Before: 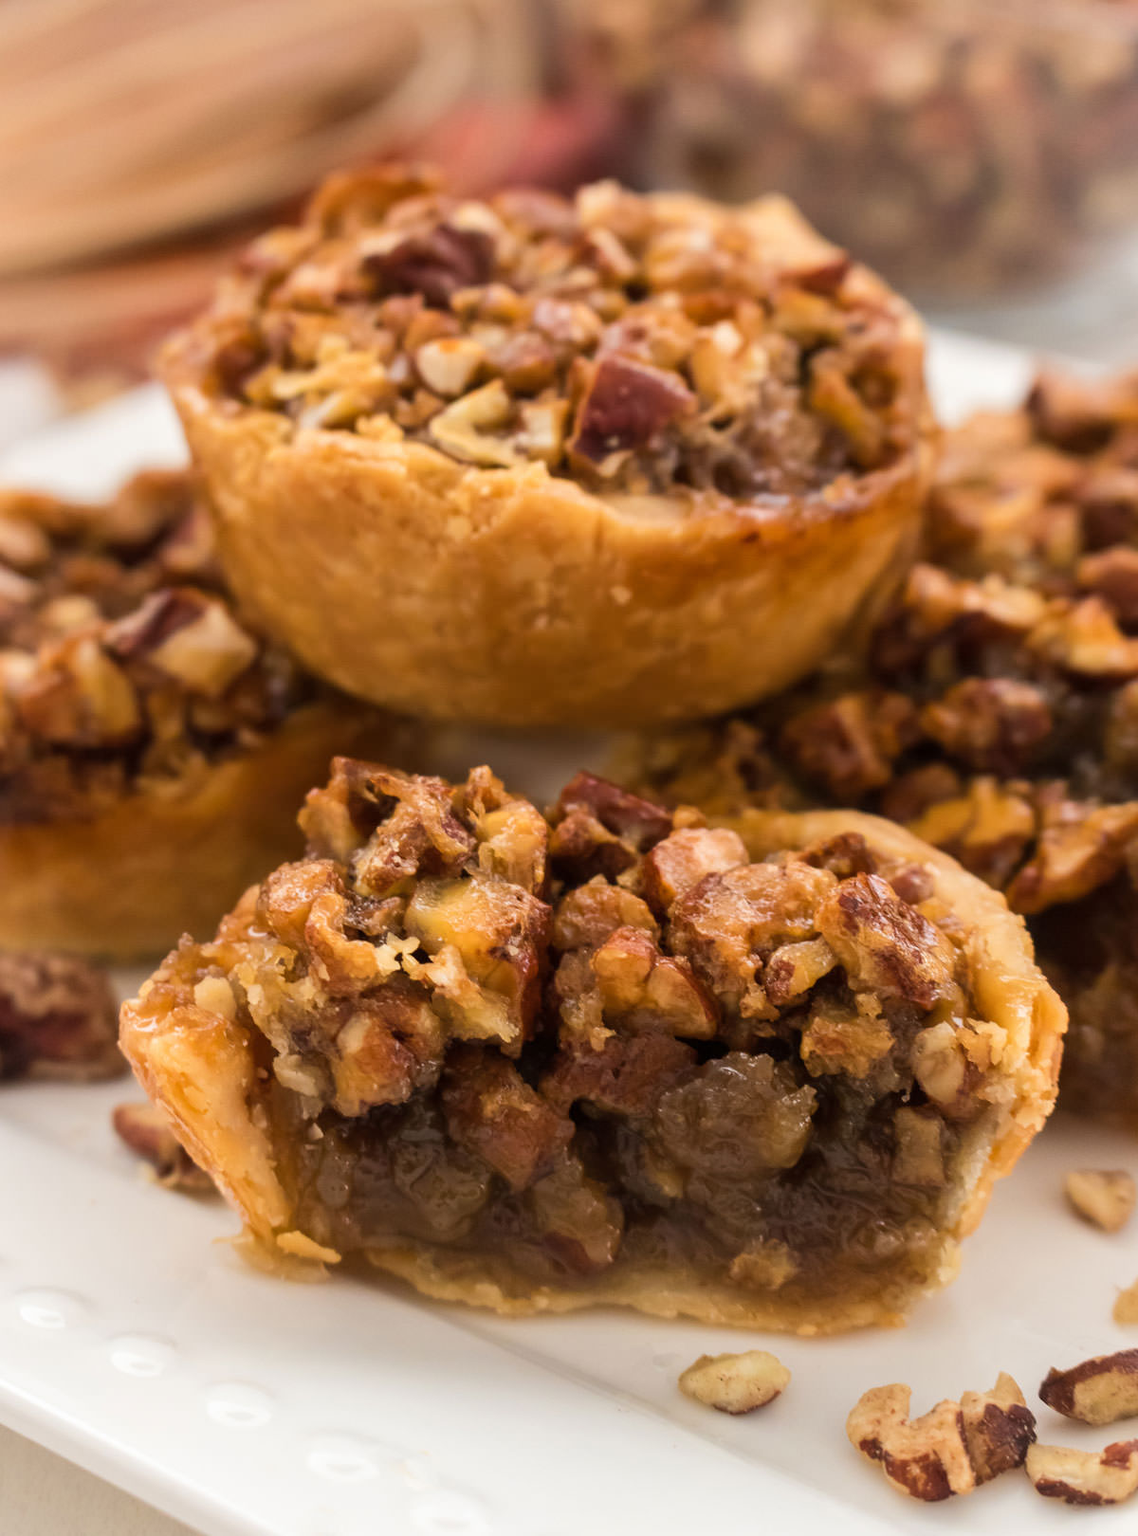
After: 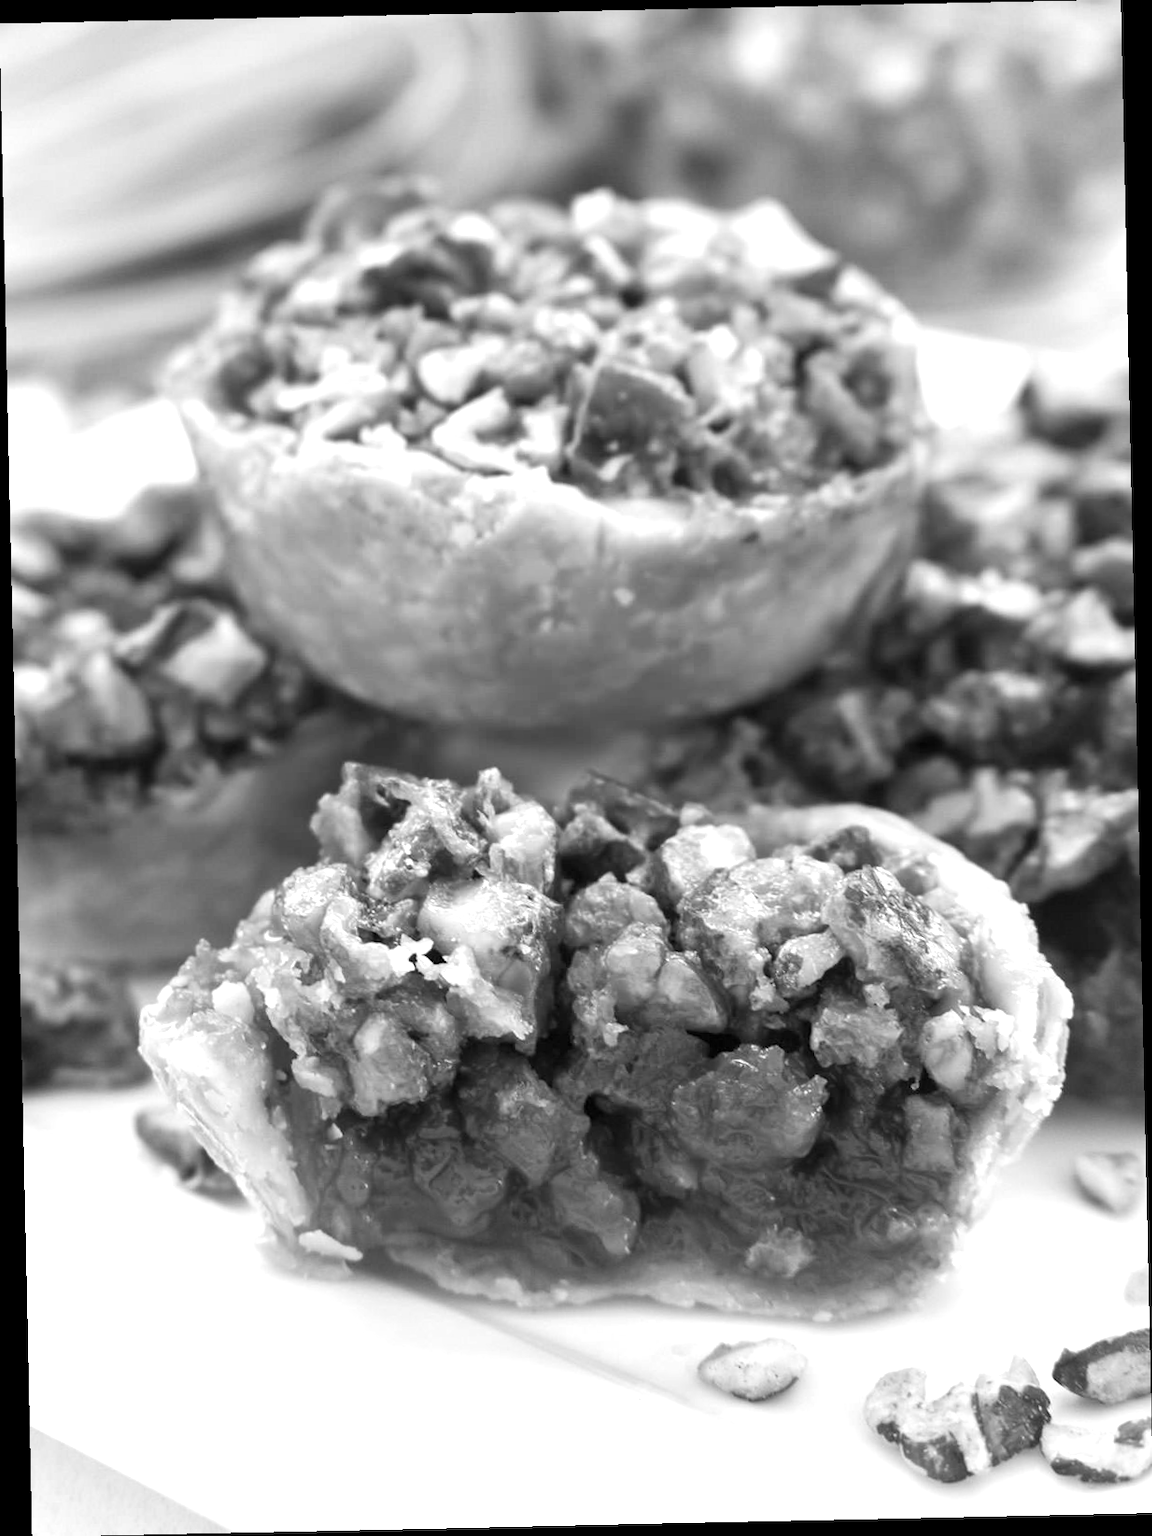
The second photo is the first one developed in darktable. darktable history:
monochrome: on, module defaults
exposure: exposure 0.943 EV, compensate highlight preservation false
rotate and perspective: rotation -1.24°, automatic cropping off
